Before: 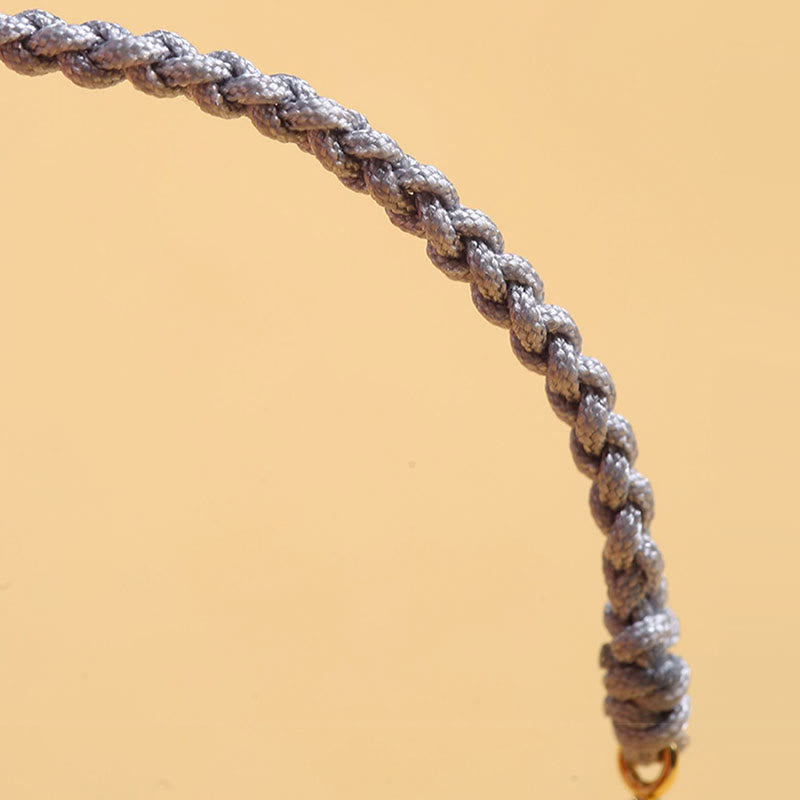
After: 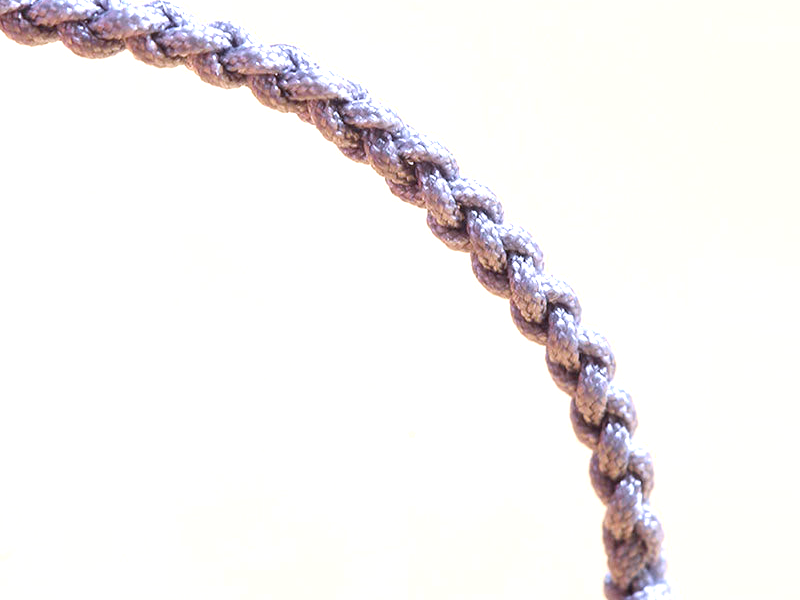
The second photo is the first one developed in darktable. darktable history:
exposure: exposure 0.935 EV, compensate highlight preservation false
crop: top 3.857%, bottom 21.132%
color calibration: illuminant as shot in camera, x 0.379, y 0.396, temperature 4138.76 K
